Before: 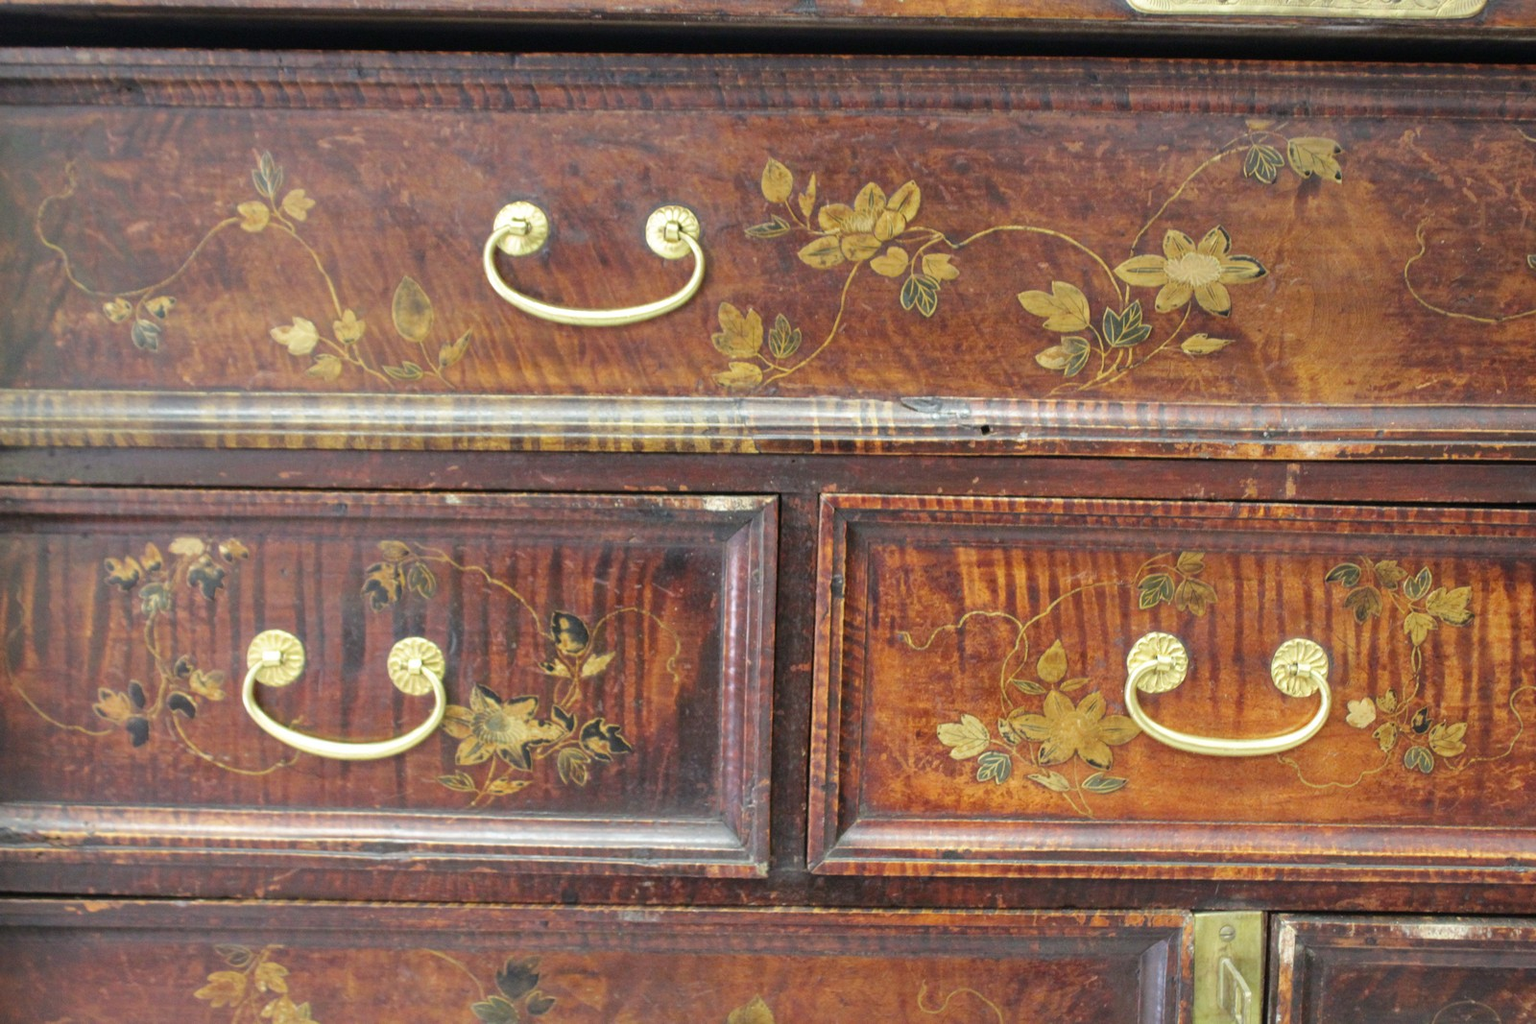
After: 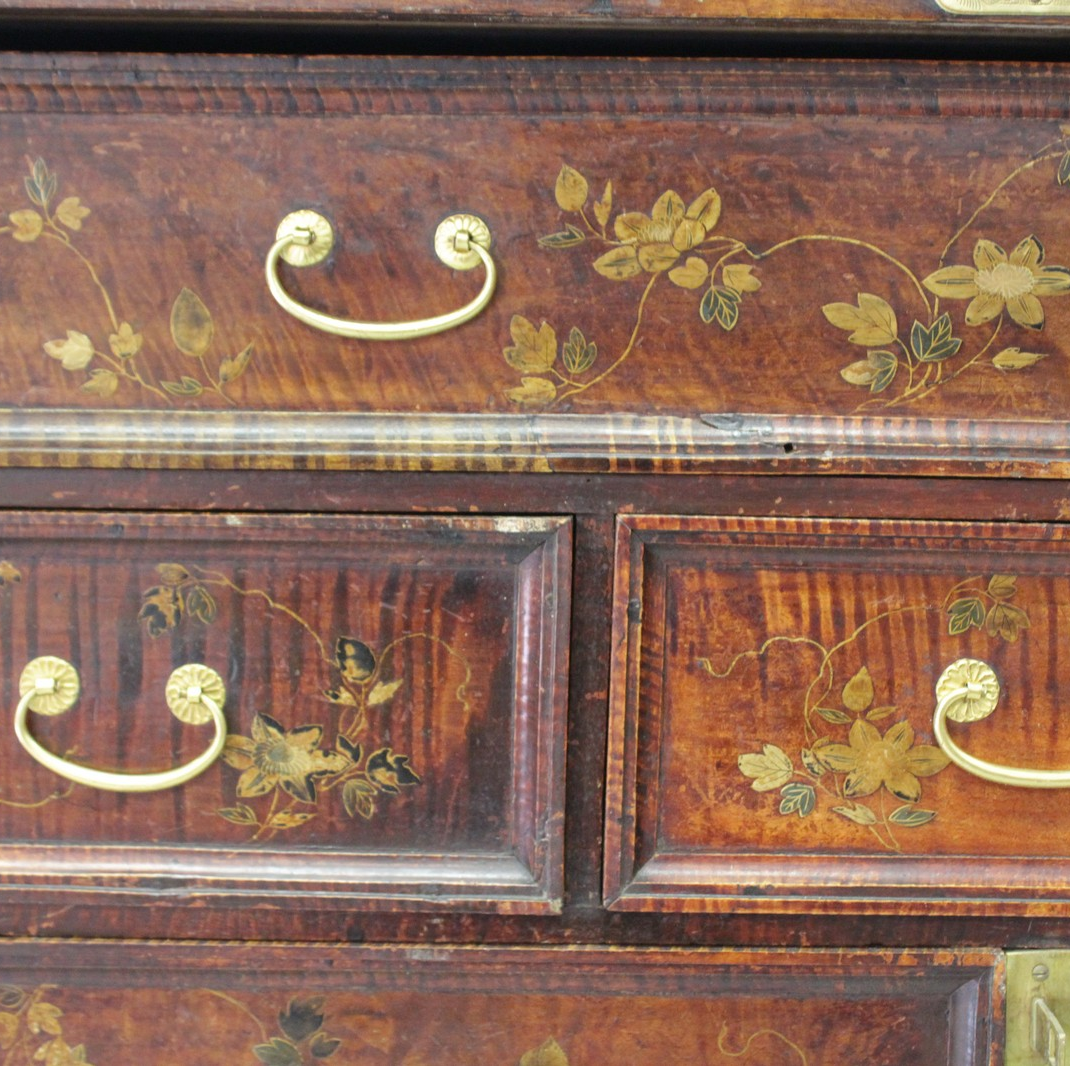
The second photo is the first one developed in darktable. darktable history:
crop and rotate: left 14.988%, right 18.094%
